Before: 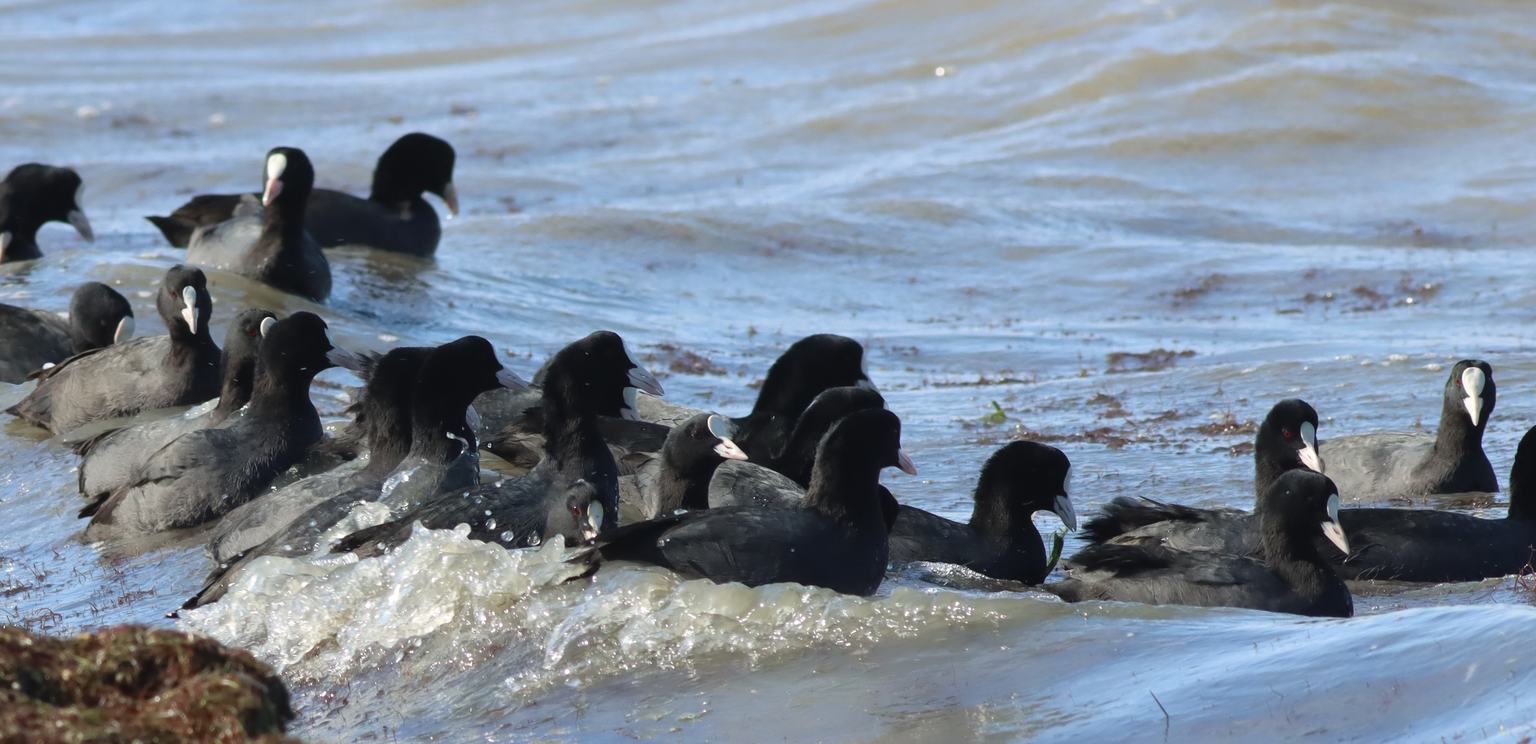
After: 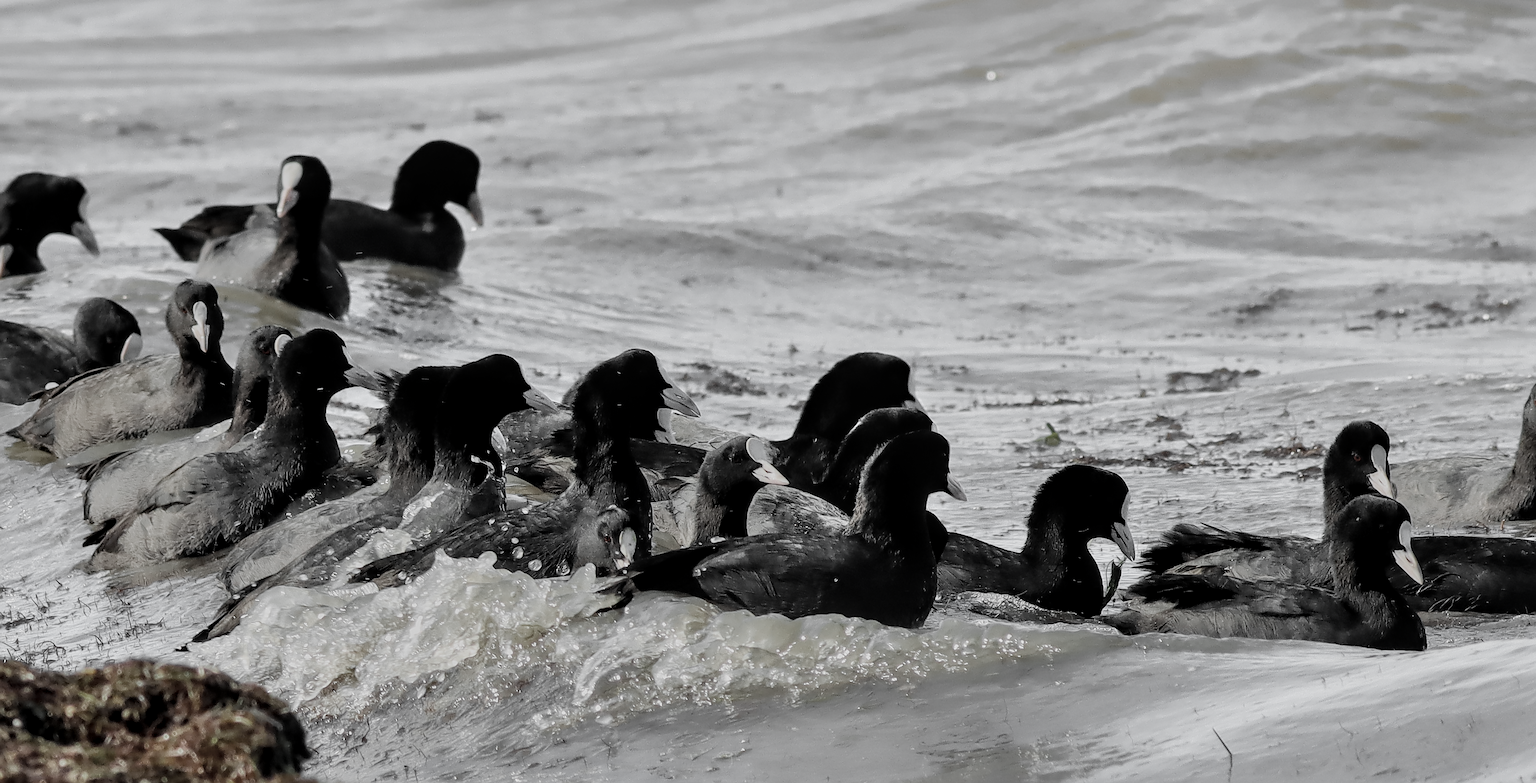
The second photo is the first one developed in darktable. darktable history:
crop and rotate: left 0%, right 5.129%
color balance rgb: linear chroma grading › shadows 10.196%, linear chroma grading › highlights 9.795%, linear chroma grading › global chroma 15.383%, linear chroma grading › mid-tones 14.761%, perceptual saturation grading › global saturation 10.008%, global vibrance 15.962%, saturation formula JzAzBz (2021)
shadows and highlights: soften with gaussian
sharpen: radius 1.634, amount 1.298
filmic rgb: black relative exposure -7.08 EV, white relative exposure 5.37 EV, hardness 3.02
color zones: curves: ch0 [(0, 0.613) (0.01, 0.613) (0.245, 0.448) (0.498, 0.529) (0.642, 0.665) (0.879, 0.777) (0.99, 0.613)]; ch1 [(0, 0.035) (0.121, 0.189) (0.259, 0.197) (0.415, 0.061) (0.589, 0.022) (0.732, 0.022) (0.857, 0.026) (0.991, 0.053)]
local contrast: on, module defaults
